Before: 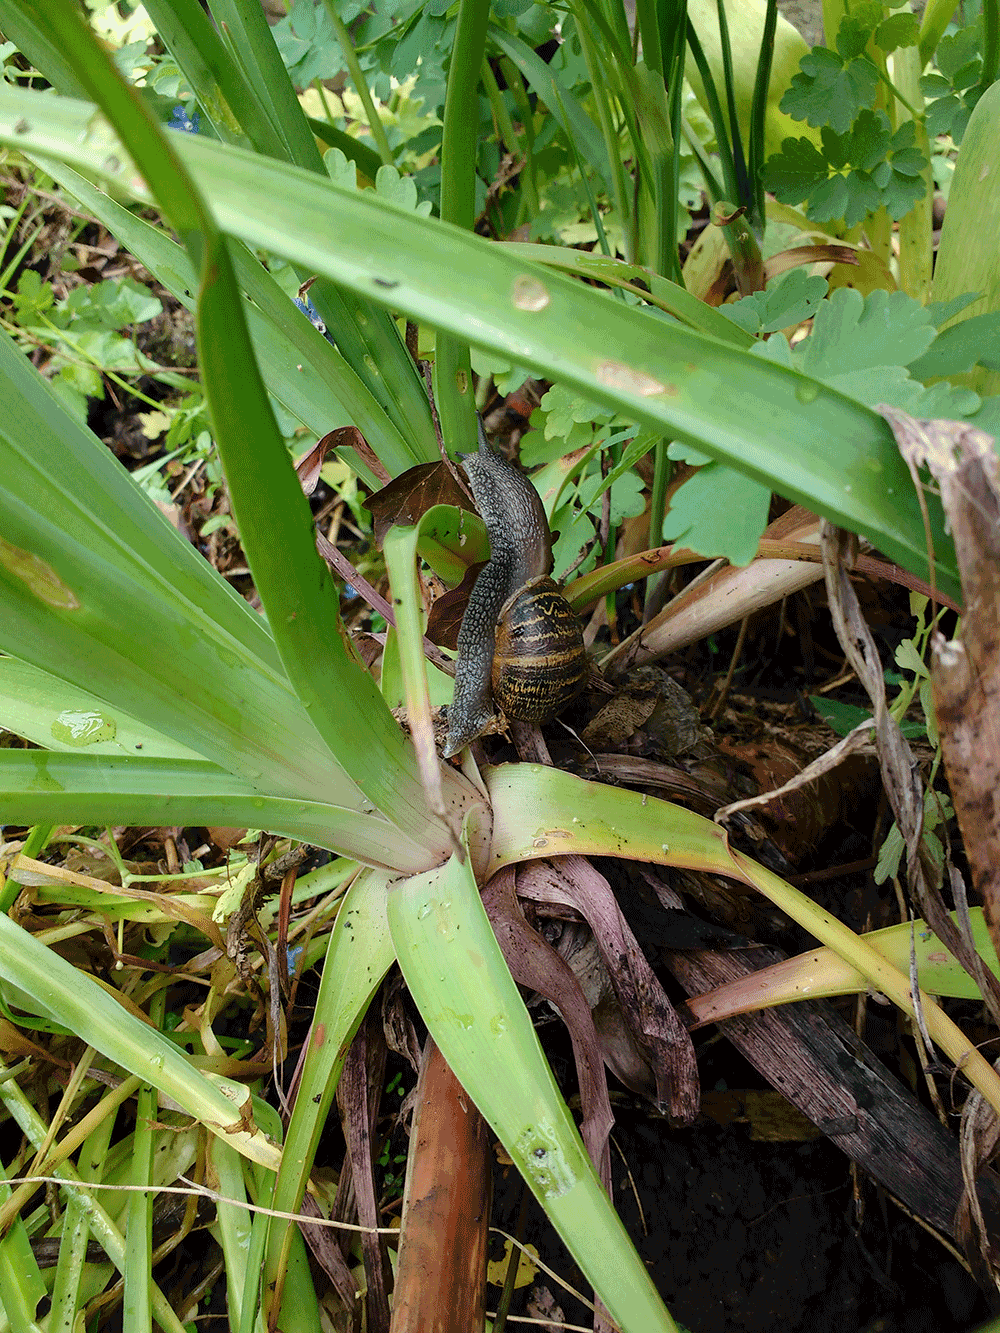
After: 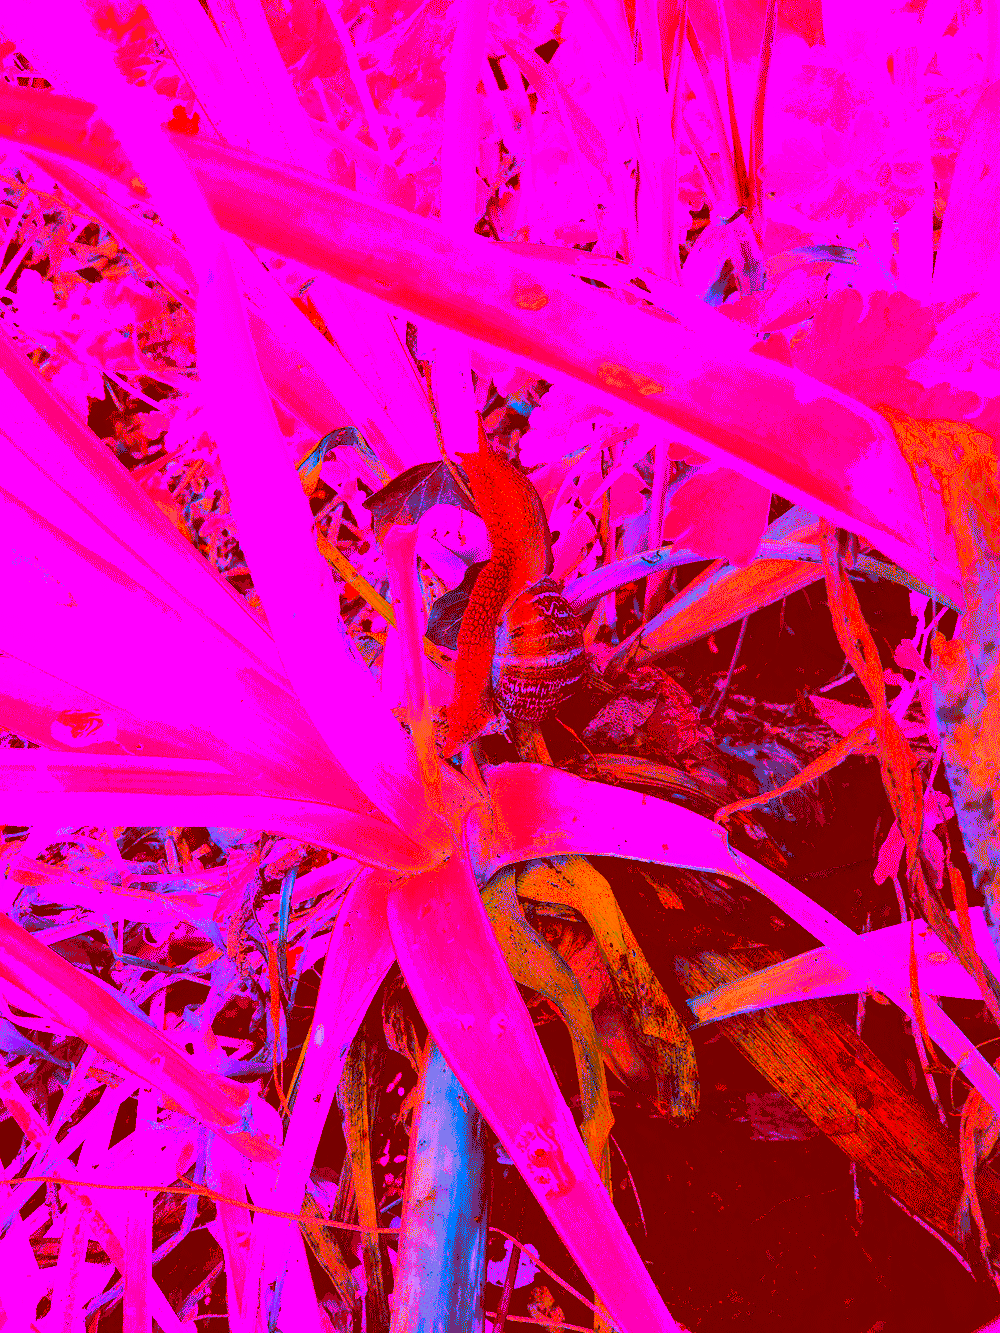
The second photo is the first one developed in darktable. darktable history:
exposure: black level correction 0.001, exposure 1.816 EV, compensate highlight preservation false
color correction: highlights a* -39.34, highlights b* -39.48, shadows a* -39.41, shadows b* -39.52, saturation -2.95
color balance rgb: linear chroma grading › global chroma 15.121%, perceptual saturation grading › global saturation 30.816%
filmic rgb: middle gray luminance 29.88%, black relative exposure -8.96 EV, white relative exposure 6.99 EV, target black luminance 0%, hardness 2.93, latitude 2.51%, contrast 0.96, highlights saturation mix 3.81%, shadows ↔ highlights balance 12.55%, add noise in highlights 0.001, preserve chrominance no, color science v3 (2019), use custom middle-gray values true, contrast in highlights soft
